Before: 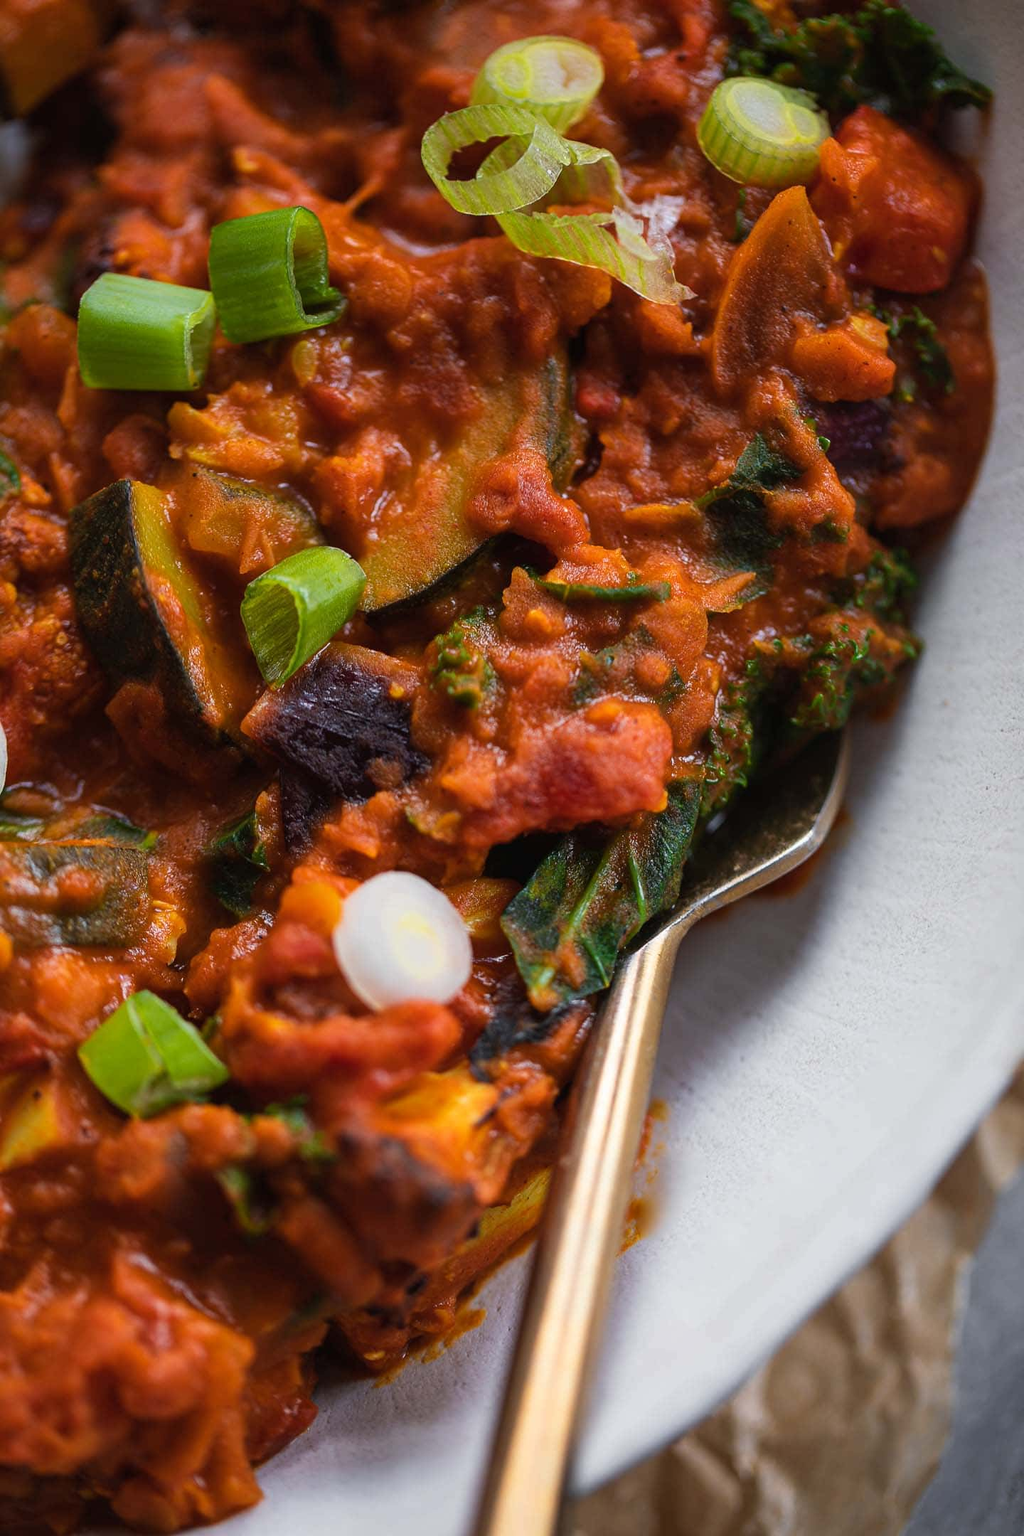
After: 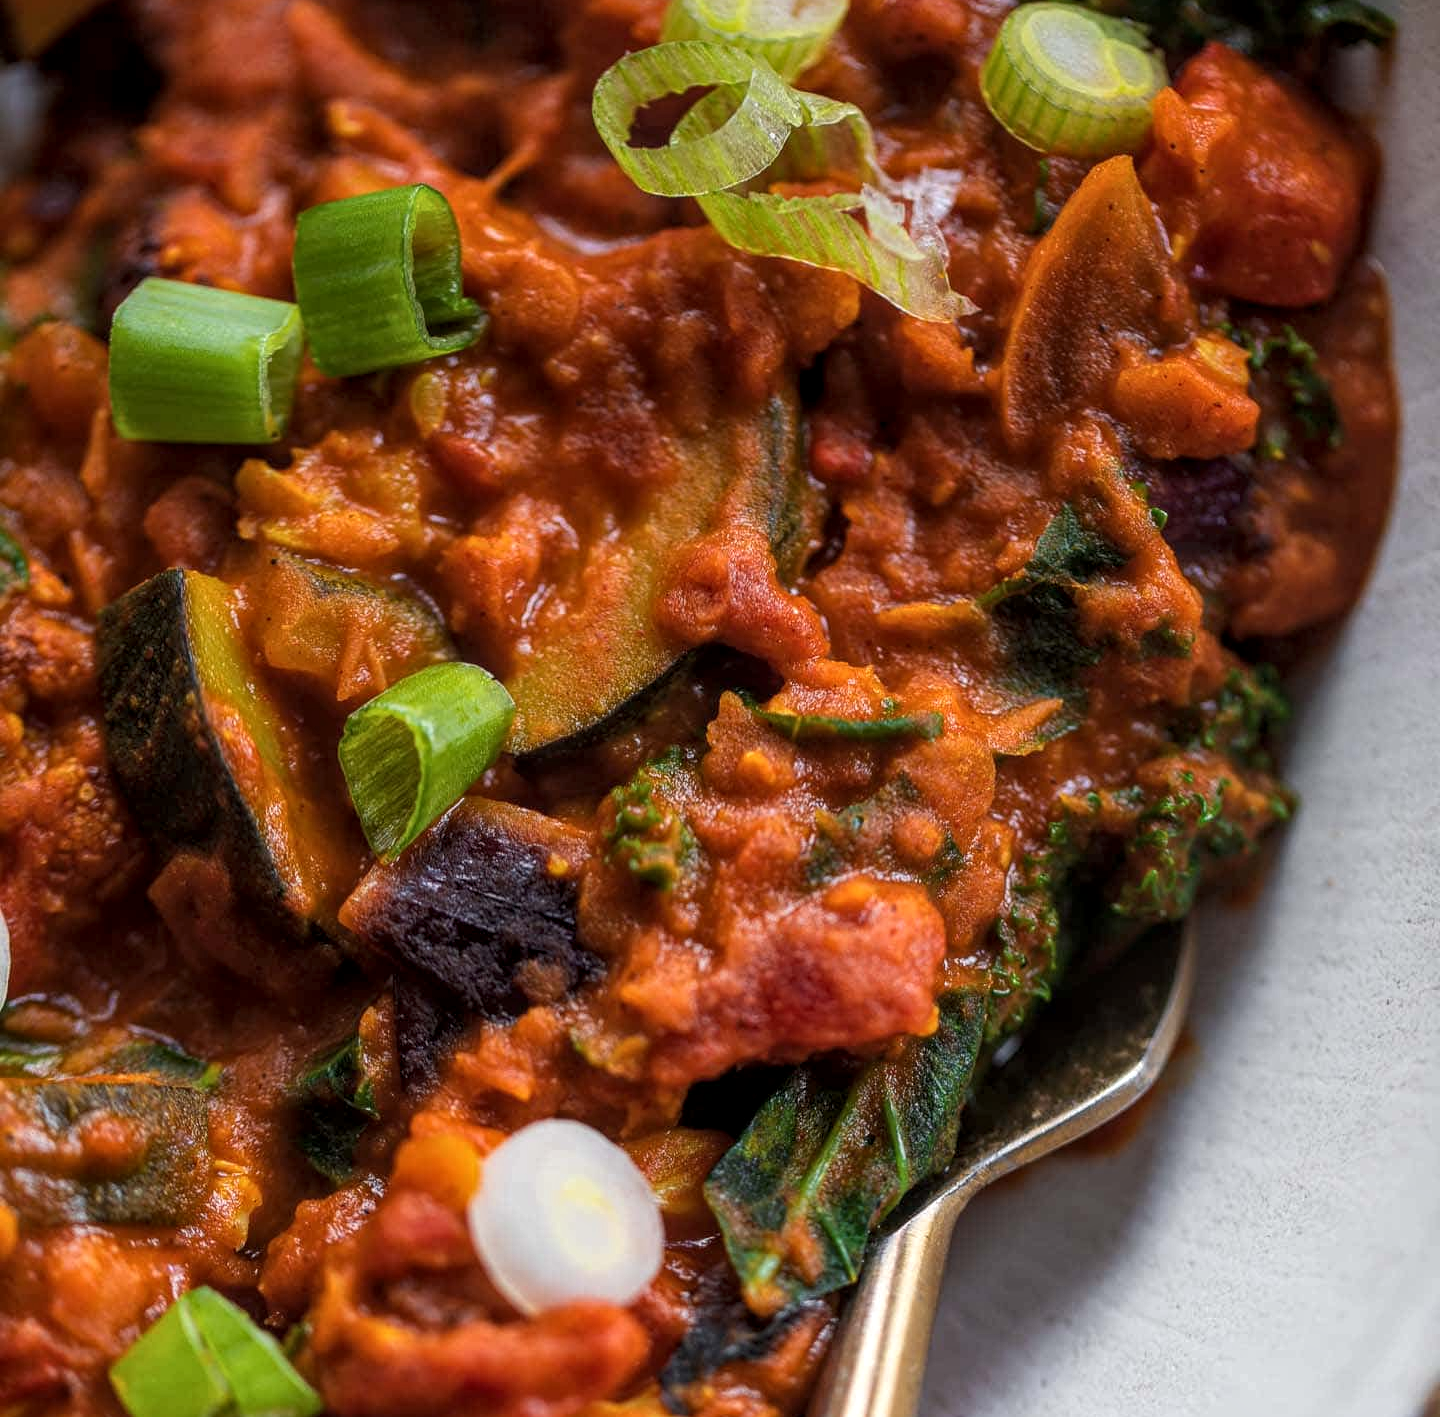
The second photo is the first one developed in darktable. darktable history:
crop and rotate: top 4.953%, bottom 29.418%
local contrast: highlights 94%, shadows 85%, detail 160%, midtone range 0.2
